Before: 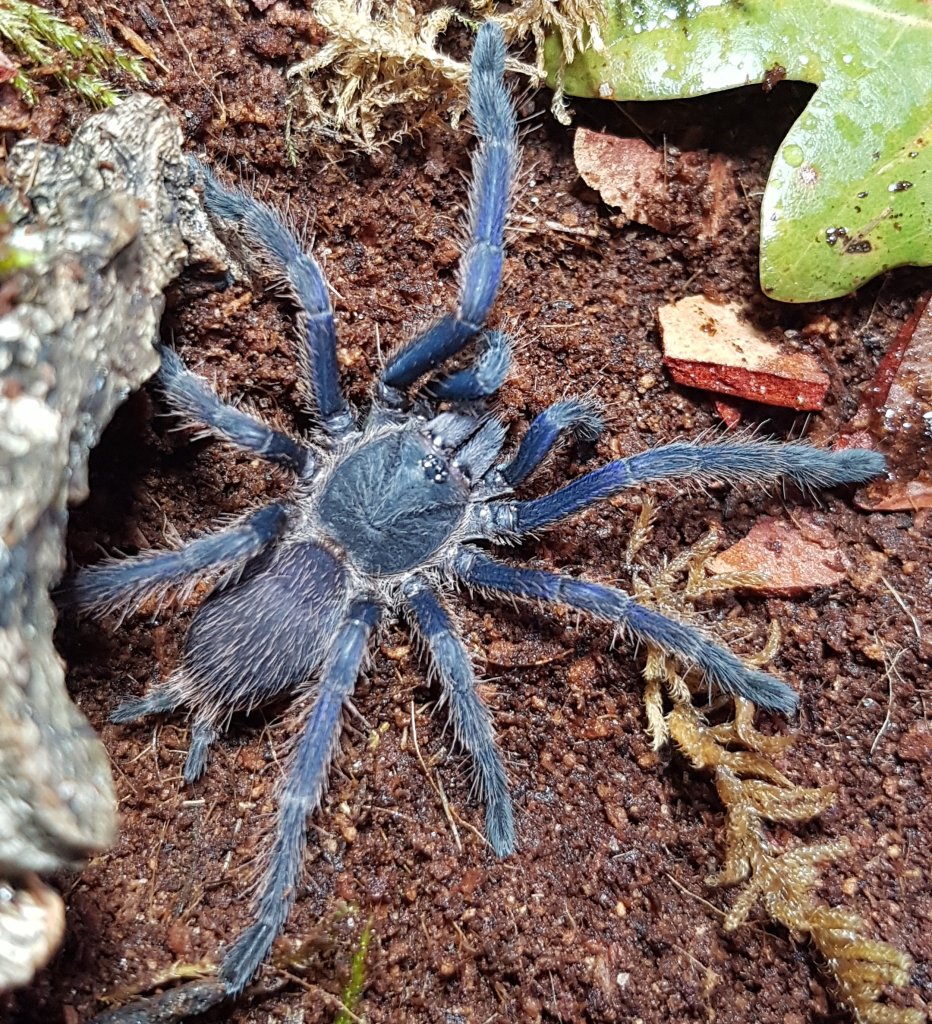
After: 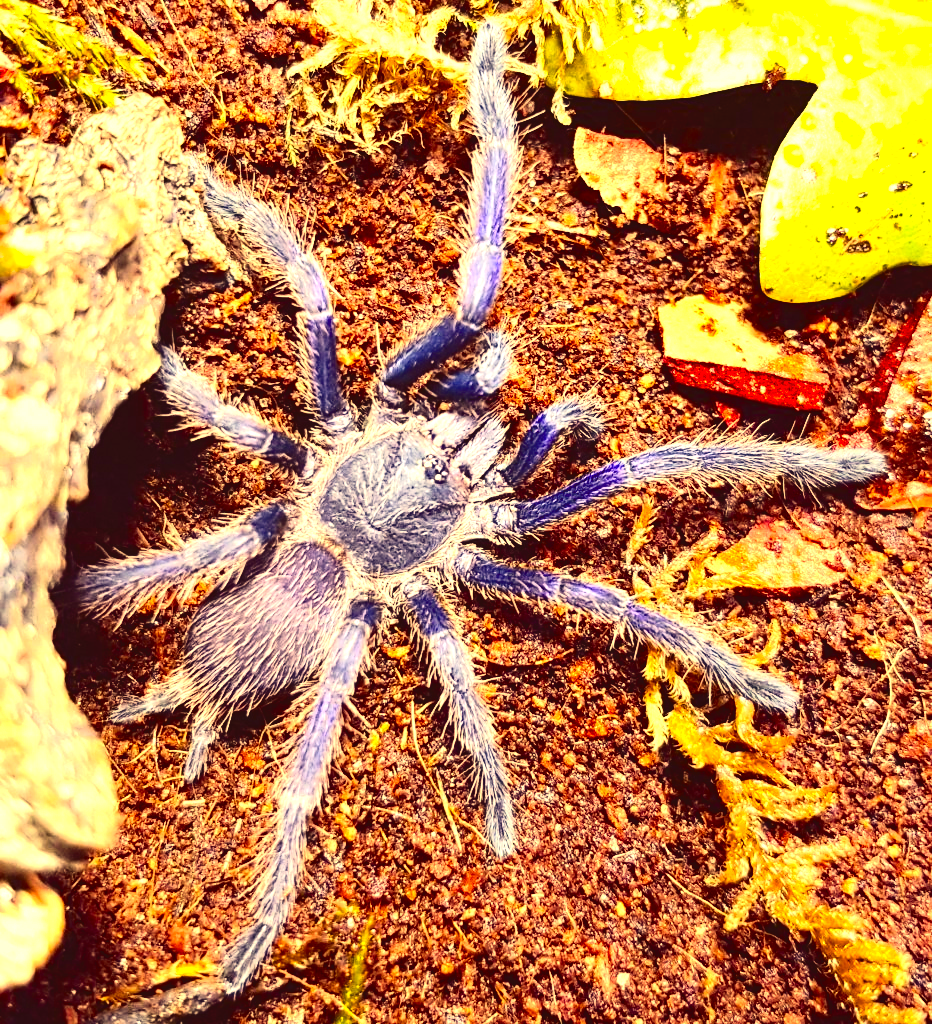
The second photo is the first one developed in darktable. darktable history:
exposure: black level correction 0, exposure 1.286 EV, compensate exposure bias true, compensate highlight preservation false
color correction: highlights a* 9.67, highlights b* 39.29, shadows a* 14.8, shadows b* 3.31
contrast equalizer: octaves 7, y [[0.5 ×6], [0.5 ×6], [0.5, 0.5, 0.501, 0.545, 0.707, 0.863], [0 ×6], [0 ×6]], mix 0.185
color balance rgb: highlights gain › chroma 2.487%, highlights gain › hue 38.56°, linear chroma grading › shadows -8.121%, linear chroma grading › global chroma 9.704%, perceptual saturation grading › global saturation 19.997%, perceptual brilliance grading › highlights 7.62%, perceptual brilliance grading › mid-tones 3.531%, perceptual brilliance grading › shadows 1.452%, global vibrance 9.643%, contrast 14.441%, saturation formula JzAzBz (2021)
tone curve: curves: ch0 [(0, 0.072) (0.249, 0.176) (0.518, 0.489) (0.832, 0.854) (1, 0.948)], color space Lab, independent channels, preserve colors none
